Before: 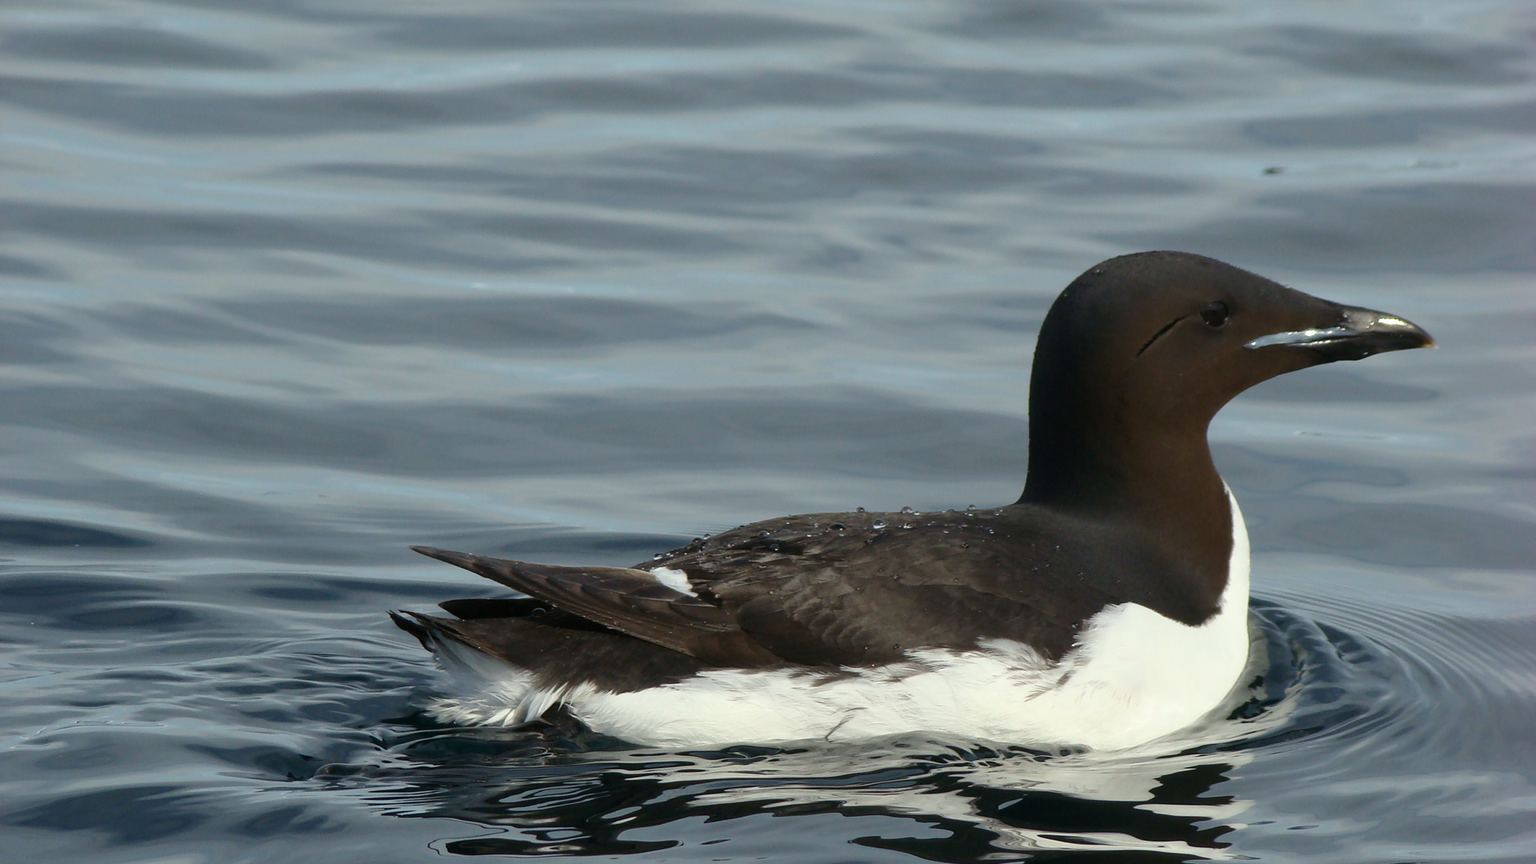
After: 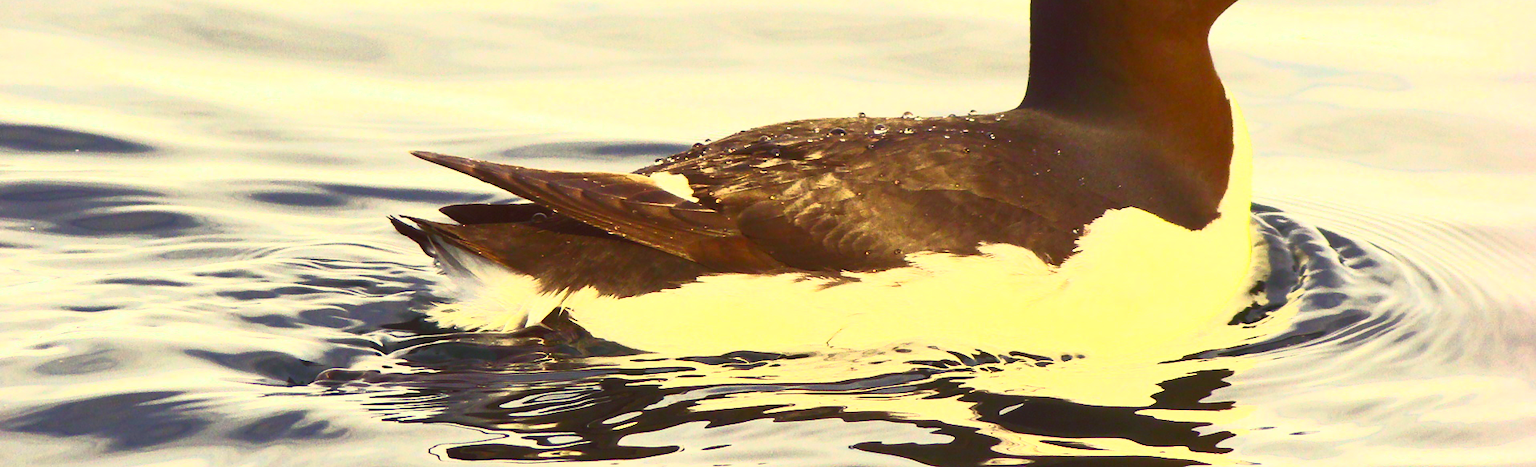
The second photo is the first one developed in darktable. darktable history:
exposure: black level correction 0, exposure 0.591 EV, compensate exposure bias true, compensate highlight preservation false
contrast brightness saturation: contrast 0.995, brightness 0.991, saturation 0.998
tone equalizer: edges refinement/feathering 500, mask exposure compensation -1.57 EV, preserve details no
crop and rotate: top 45.855%, right 0.099%
color correction: highlights a* 9.73, highlights b* 38.96, shadows a* 14.6, shadows b* 3.13
